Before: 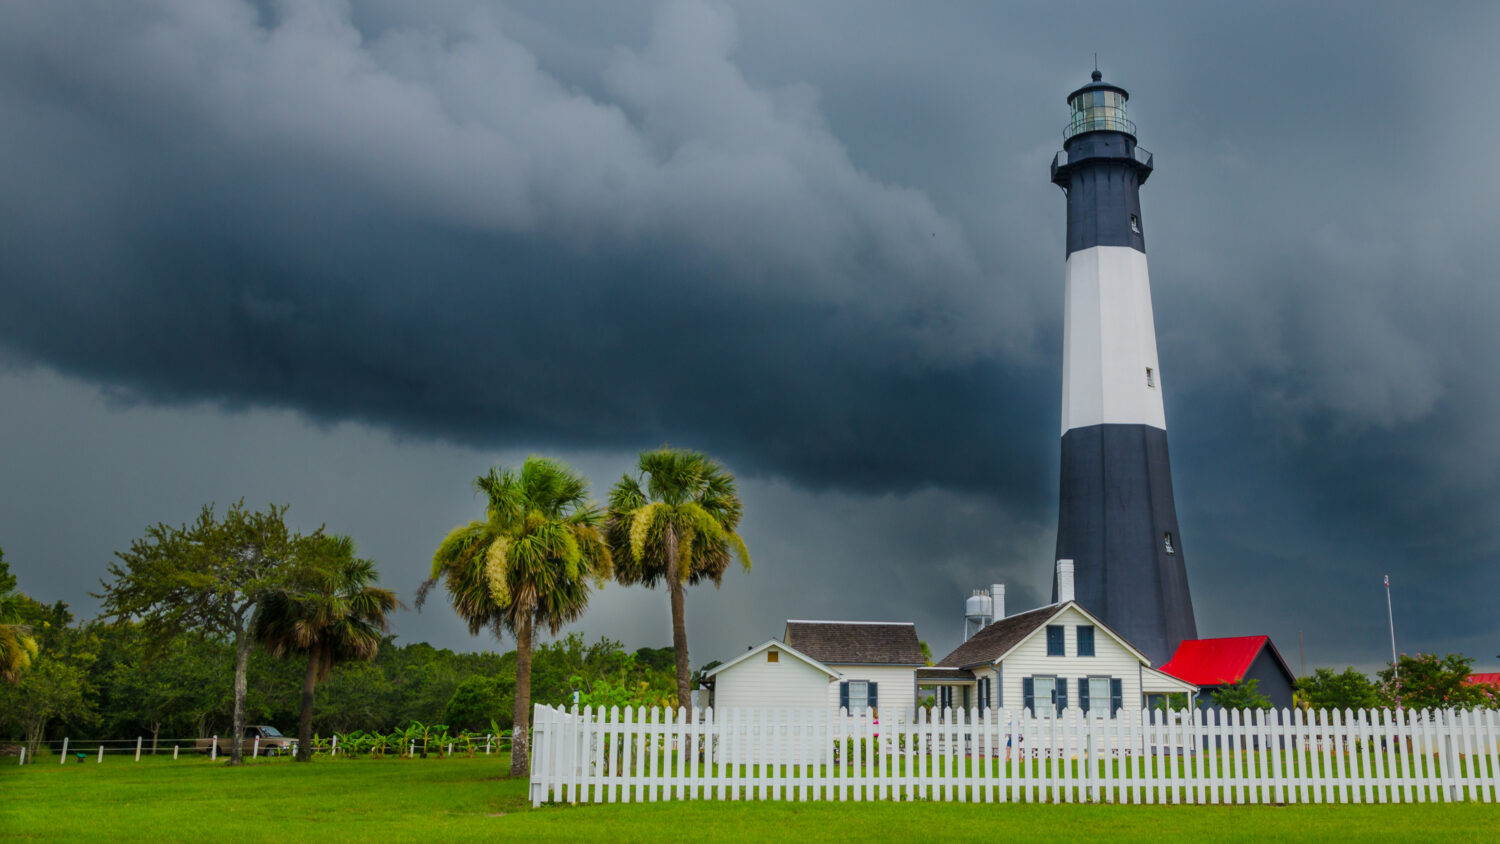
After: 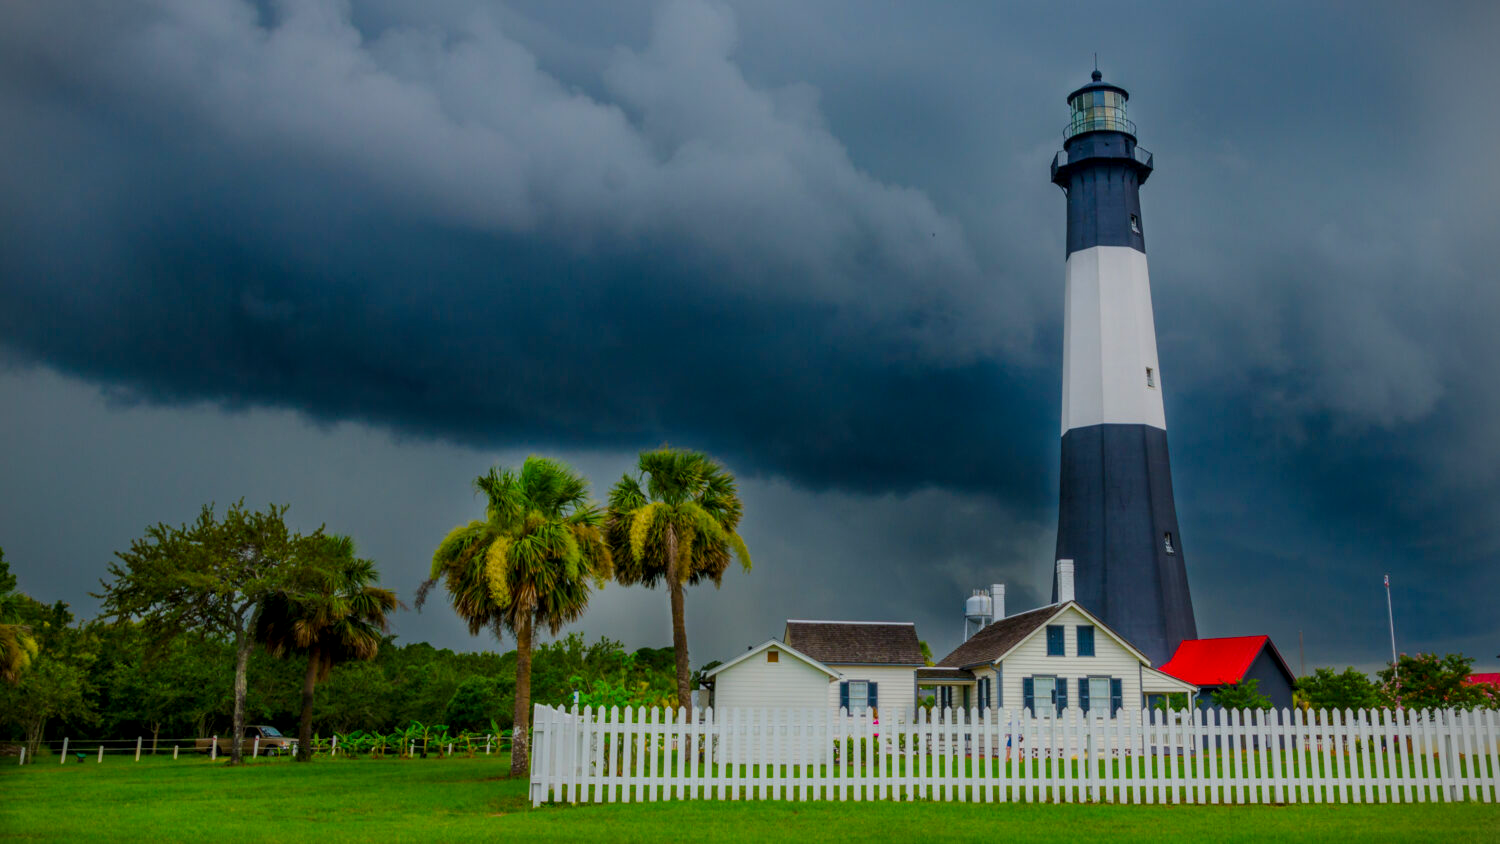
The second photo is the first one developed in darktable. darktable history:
vignetting: fall-off start 92.6%, brightness -0.52, saturation -0.51, center (-0.012, 0)
contrast brightness saturation: saturation 0.5
local contrast: on, module defaults
exposure: black level correction 0, exposure 1.2 EV, compensate exposure bias true, compensate highlight preservation false
